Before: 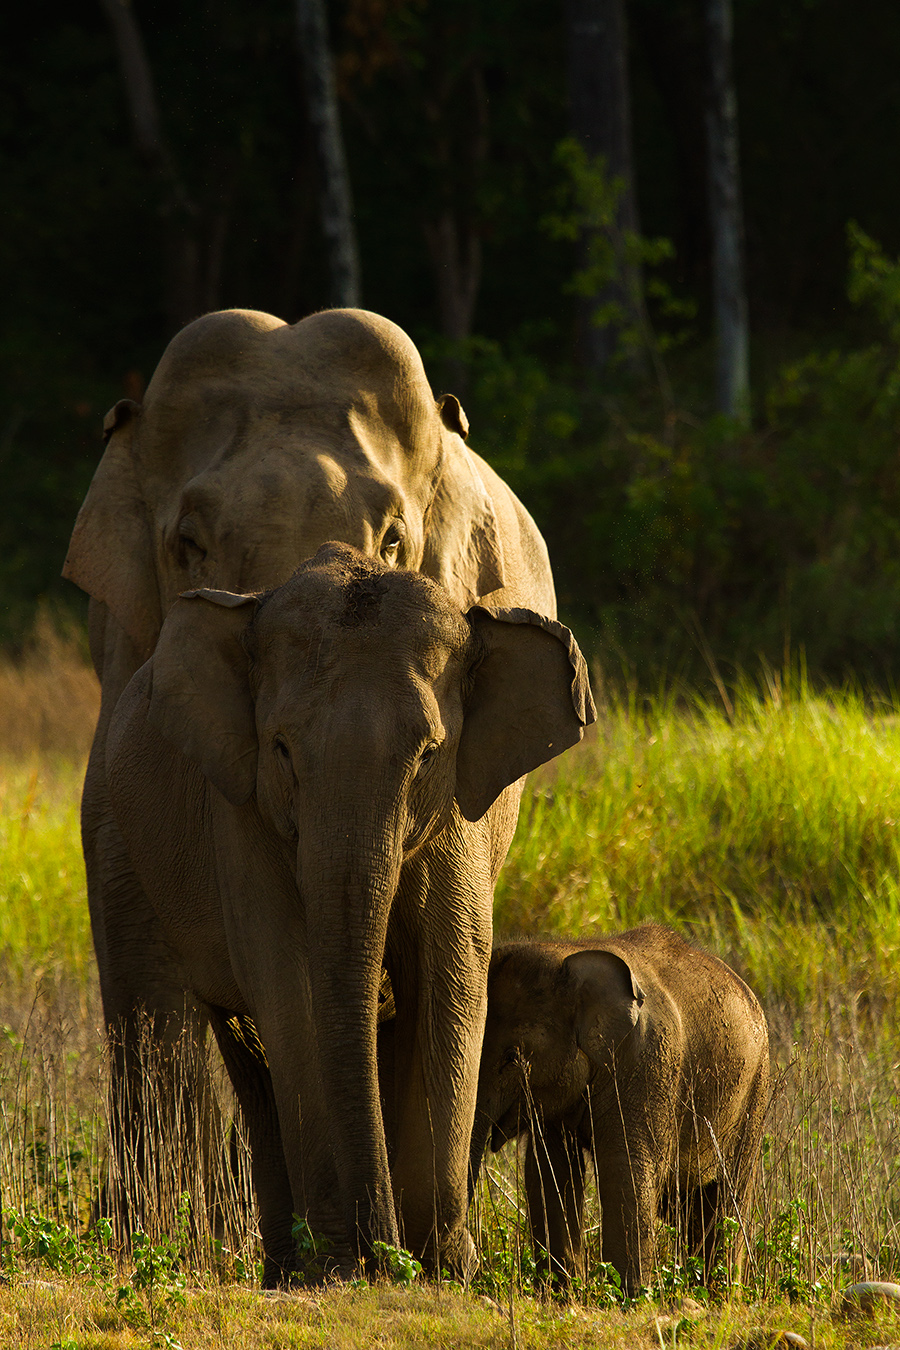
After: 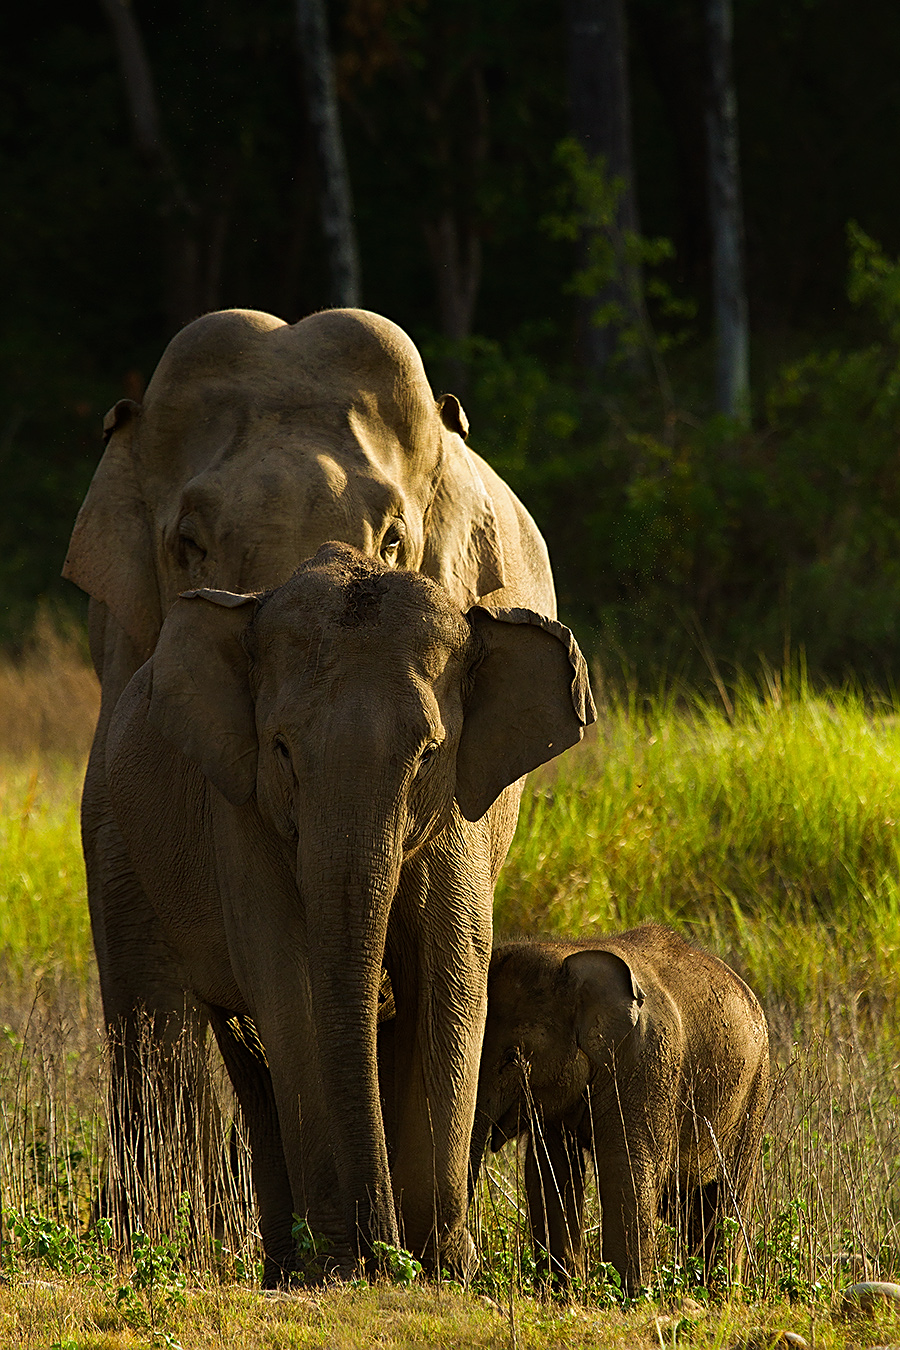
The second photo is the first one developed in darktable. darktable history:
sharpen: on, module defaults
white balance: red 0.98, blue 1.034
